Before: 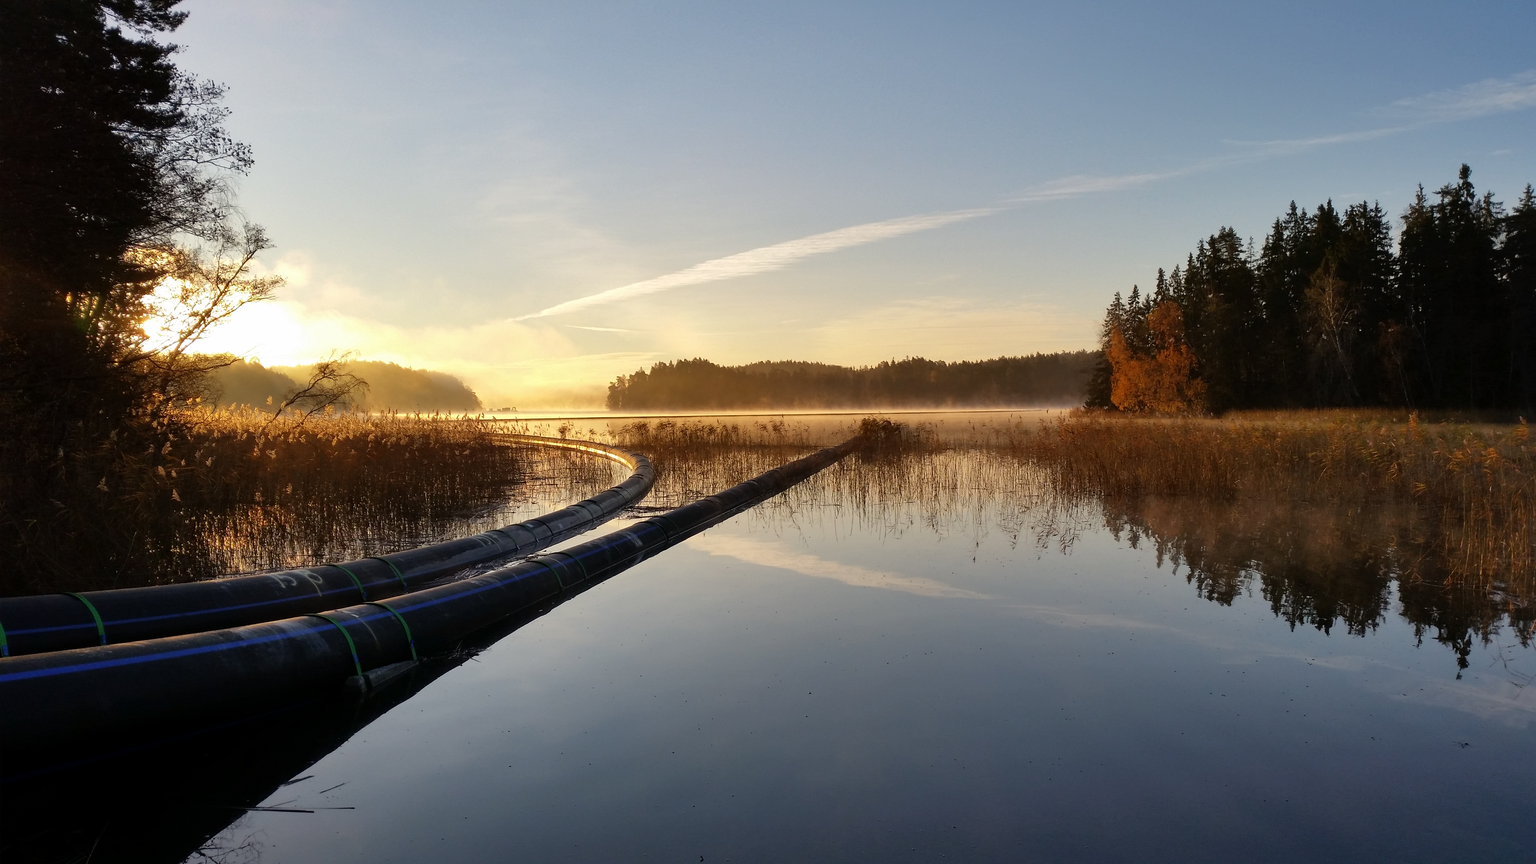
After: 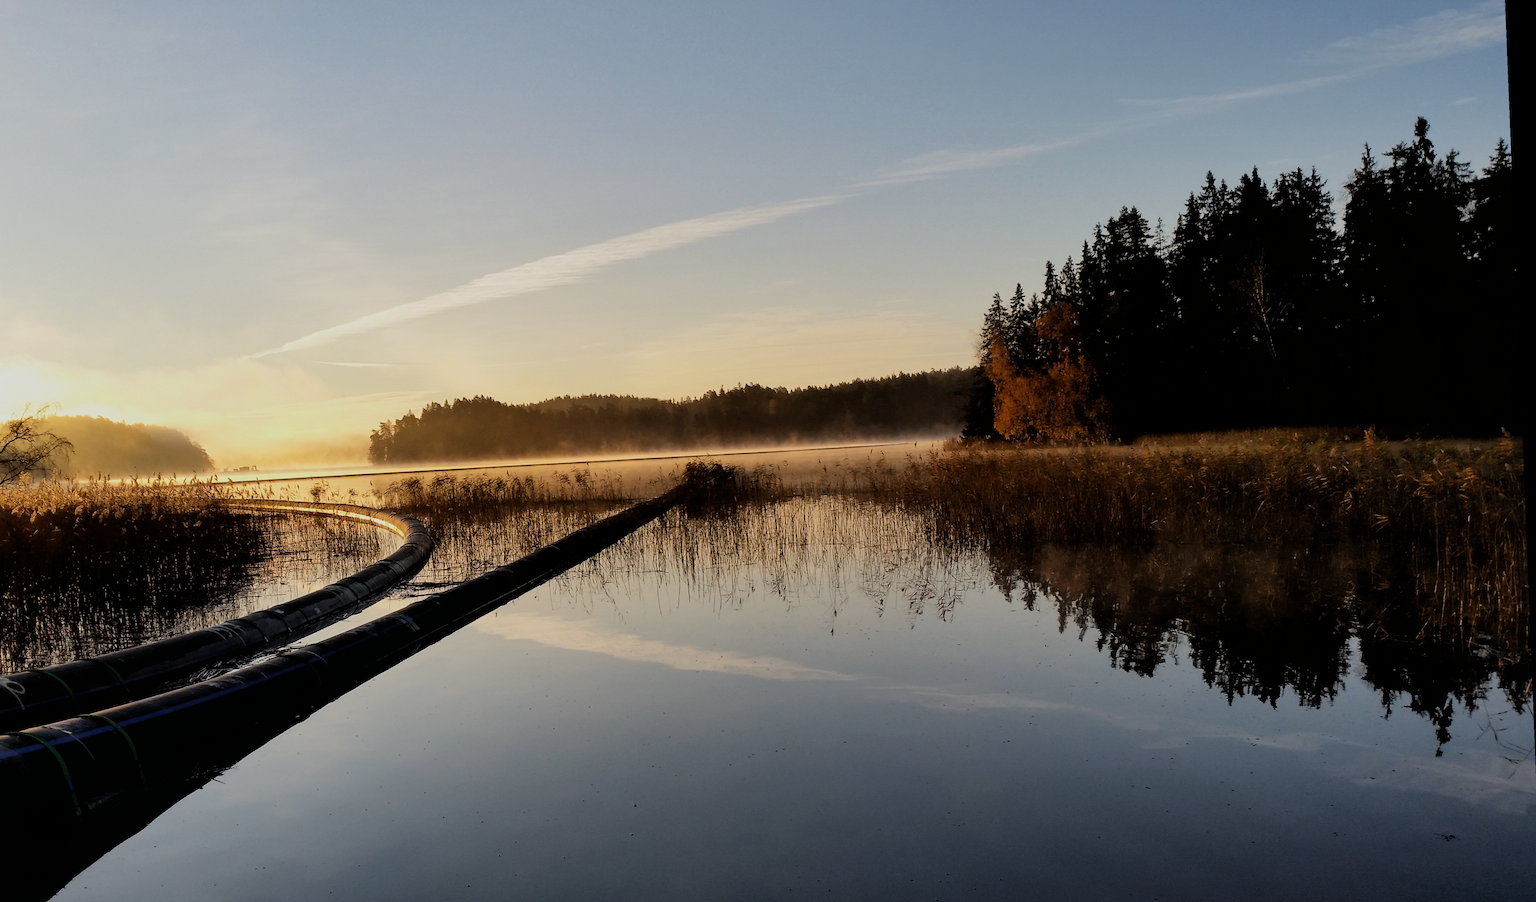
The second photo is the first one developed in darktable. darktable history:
exposure: exposure -0.242 EV, compensate highlight preservation false
rotate and perspective: rotation -2.29°, automatic cropping off
crop and rotate: left 20.74%, top 7.912%, right 0.375%, bottom 13.378%
filmic rgb: black relative exposure -5 EV, hardness 2.88, contrast 1.3, highlights saturation mix -30%
